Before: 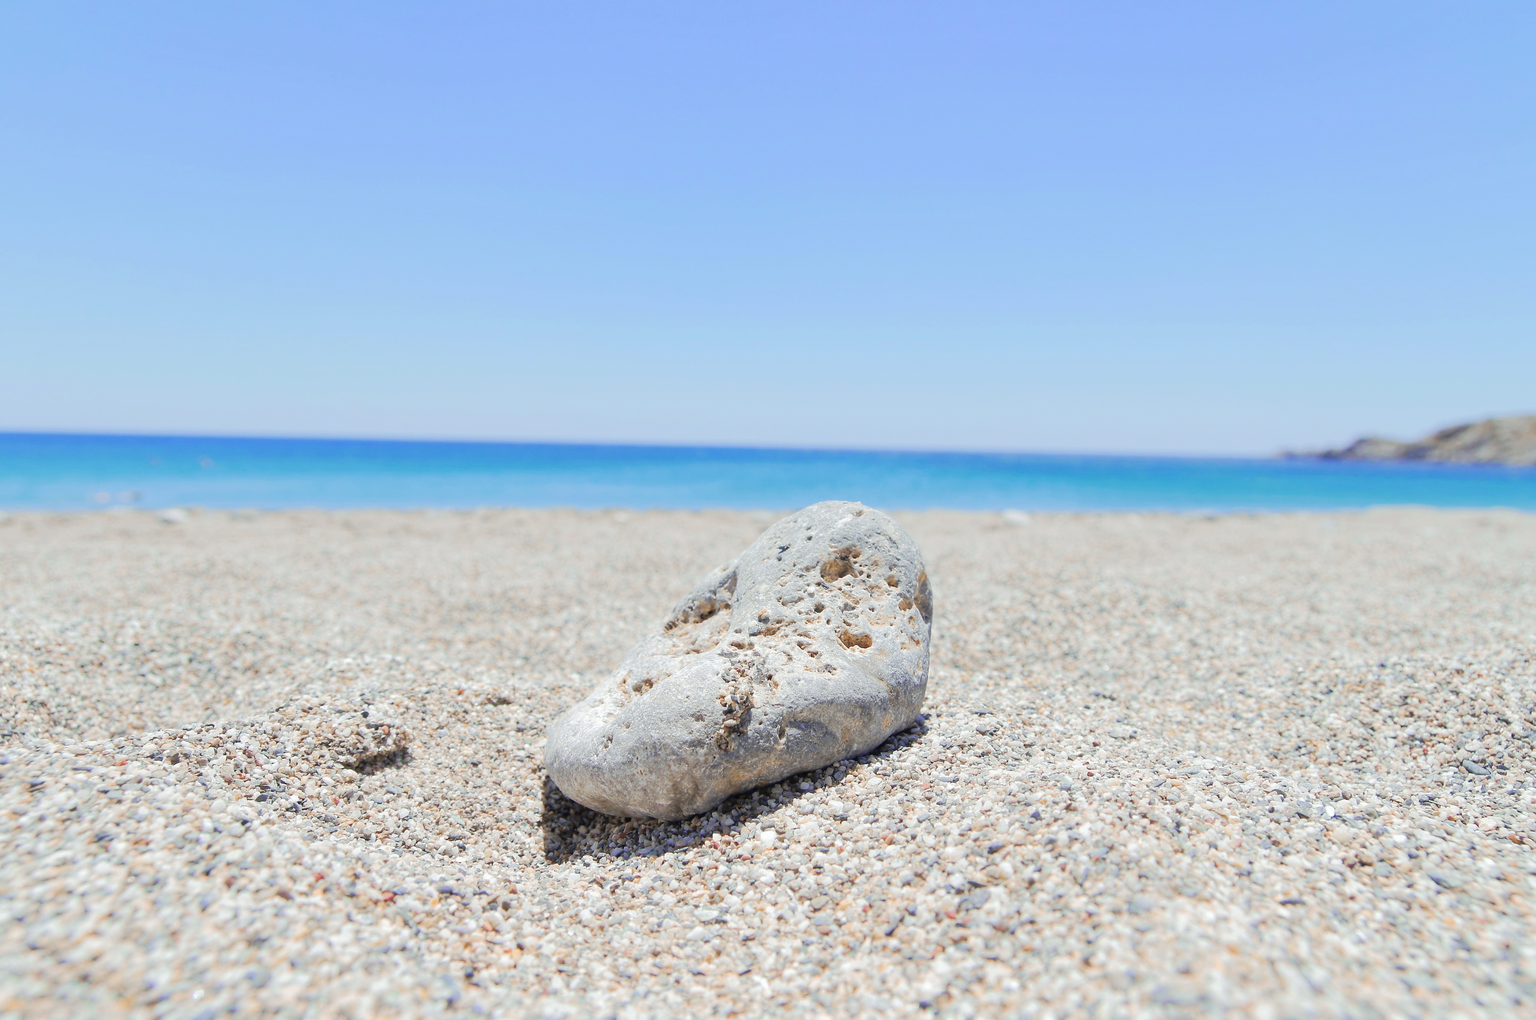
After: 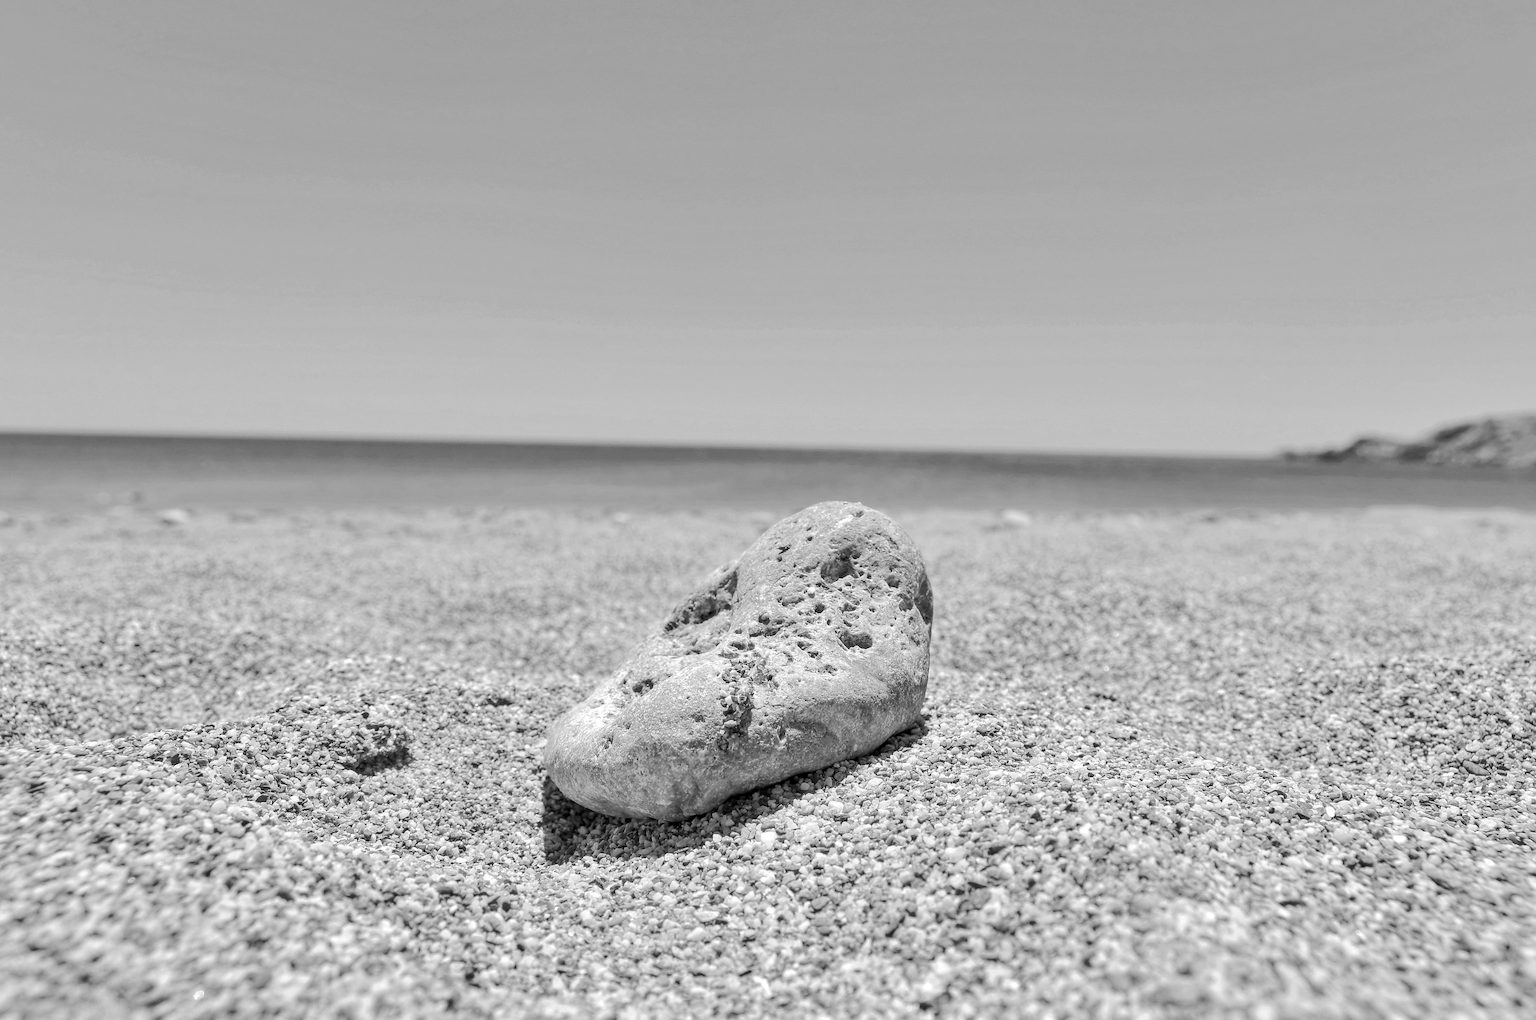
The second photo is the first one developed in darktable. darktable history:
shadows and highlights: soften with gaussian
monochrome: a -3.63, b -0.465
local contrast: detail 130%
